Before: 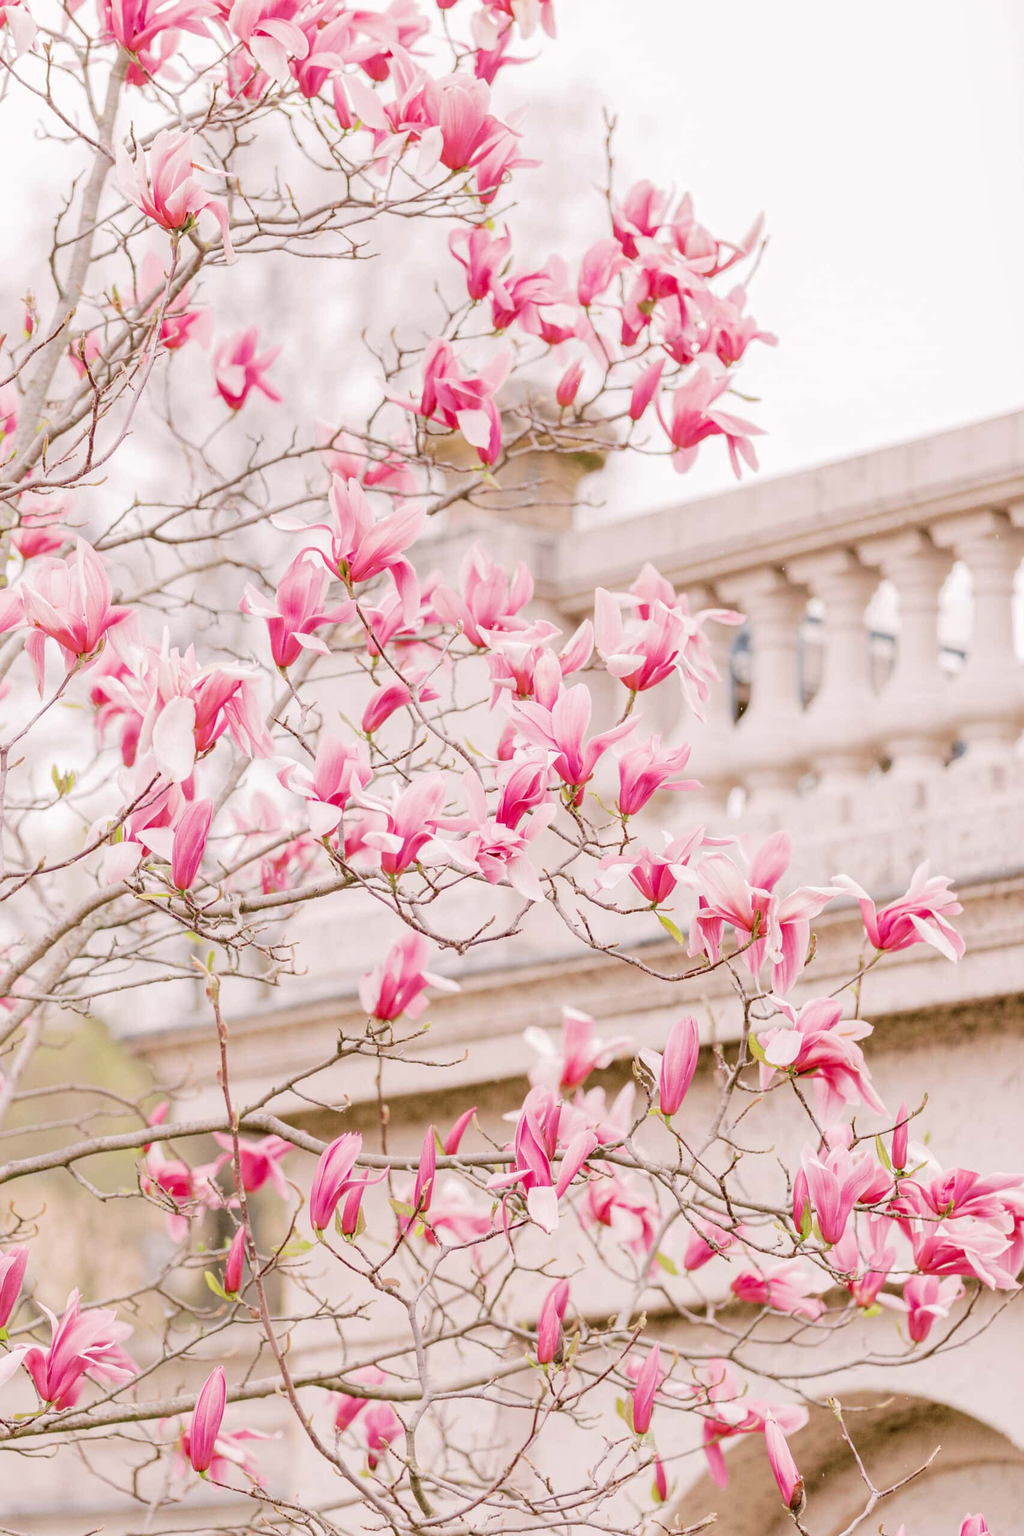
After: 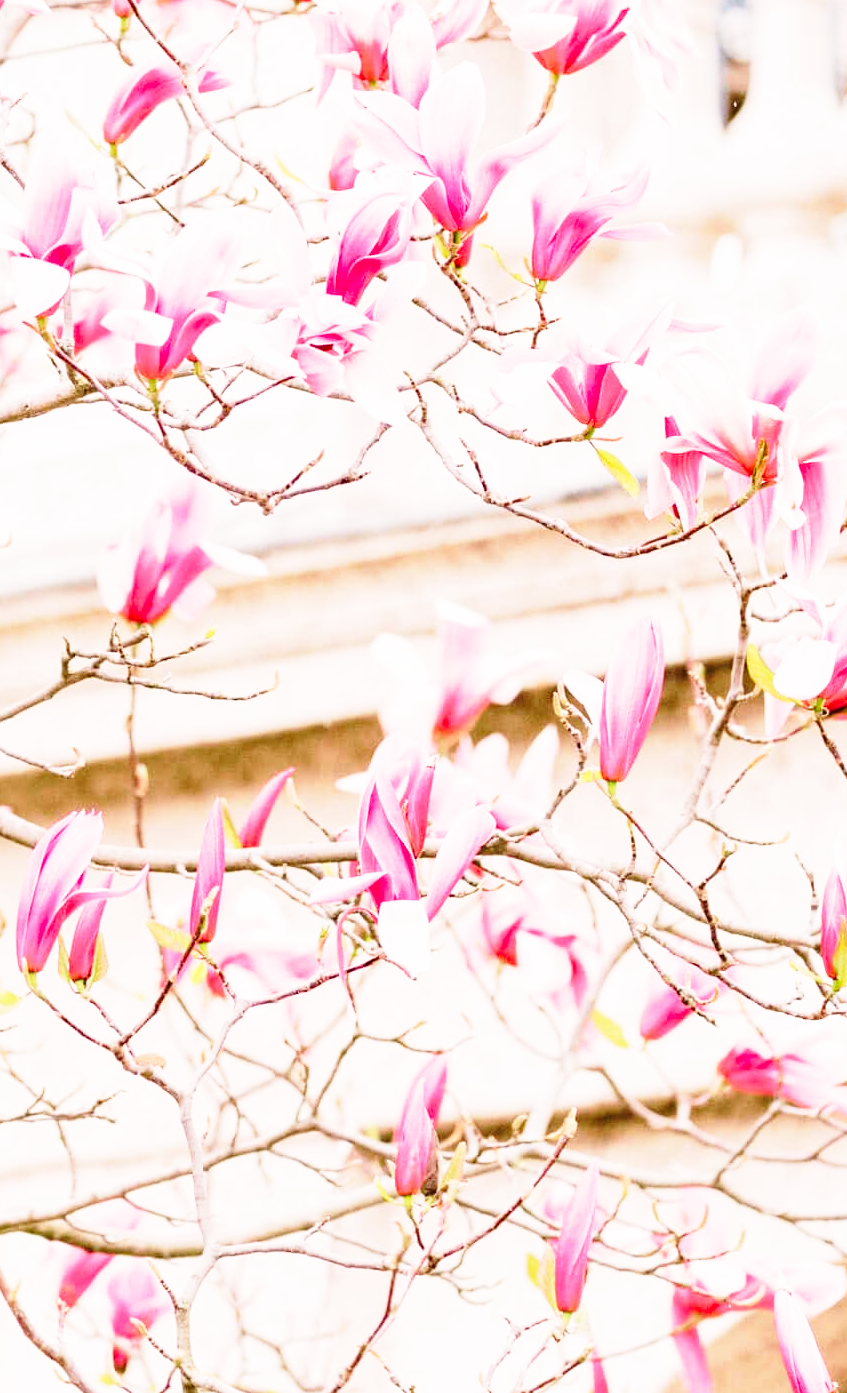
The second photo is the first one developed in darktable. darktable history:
base curve: curves: ch0 [(0, 0) (0.026, 0.03) (0.109, 0.232) (0.351, 0.748) (0.669, 0.968) (1, 1)], preserve colors none
crop: left 29.35%, top 42.073%, right 20.976%, bottom 3.491%
